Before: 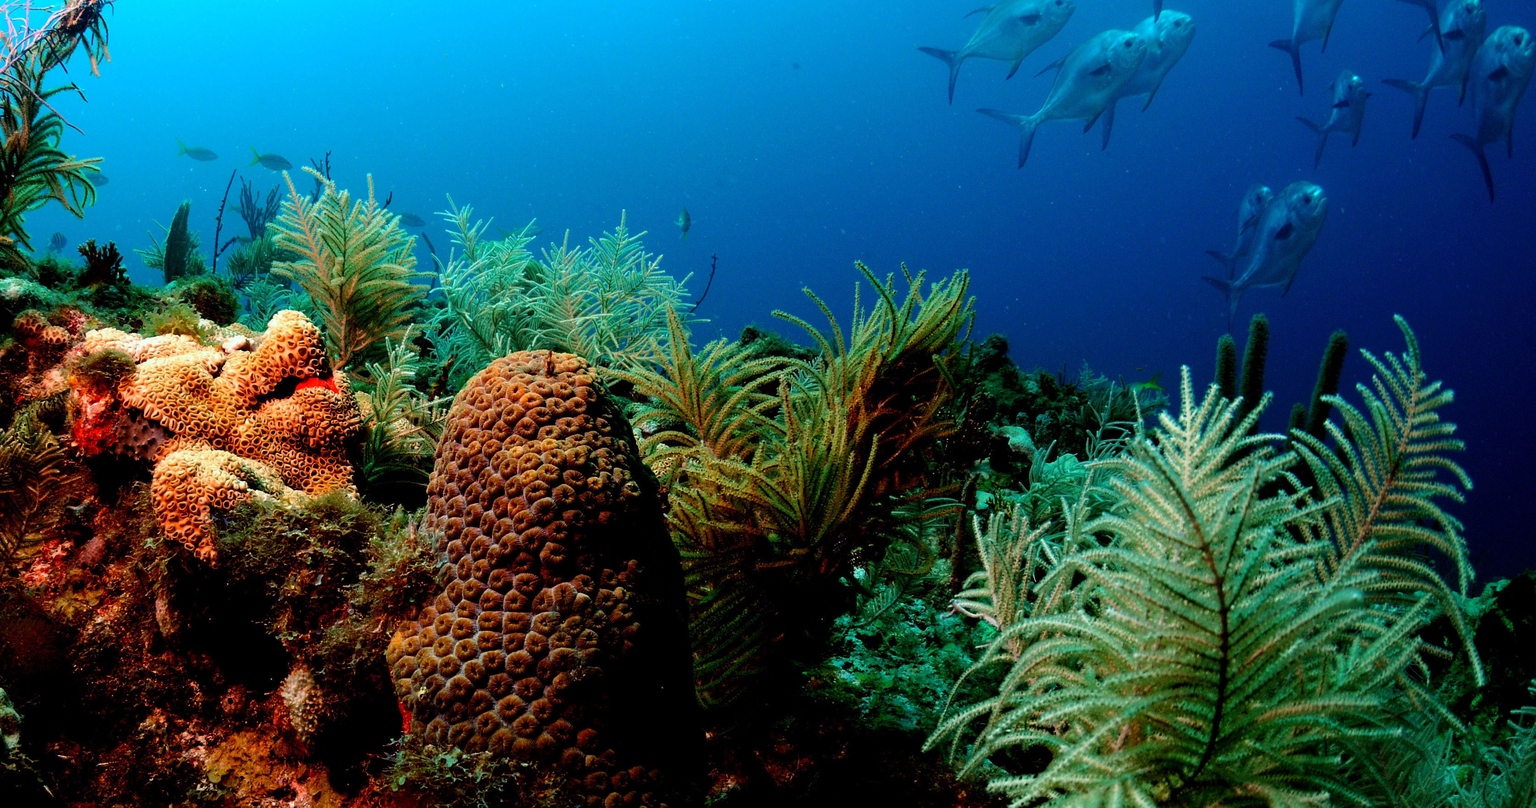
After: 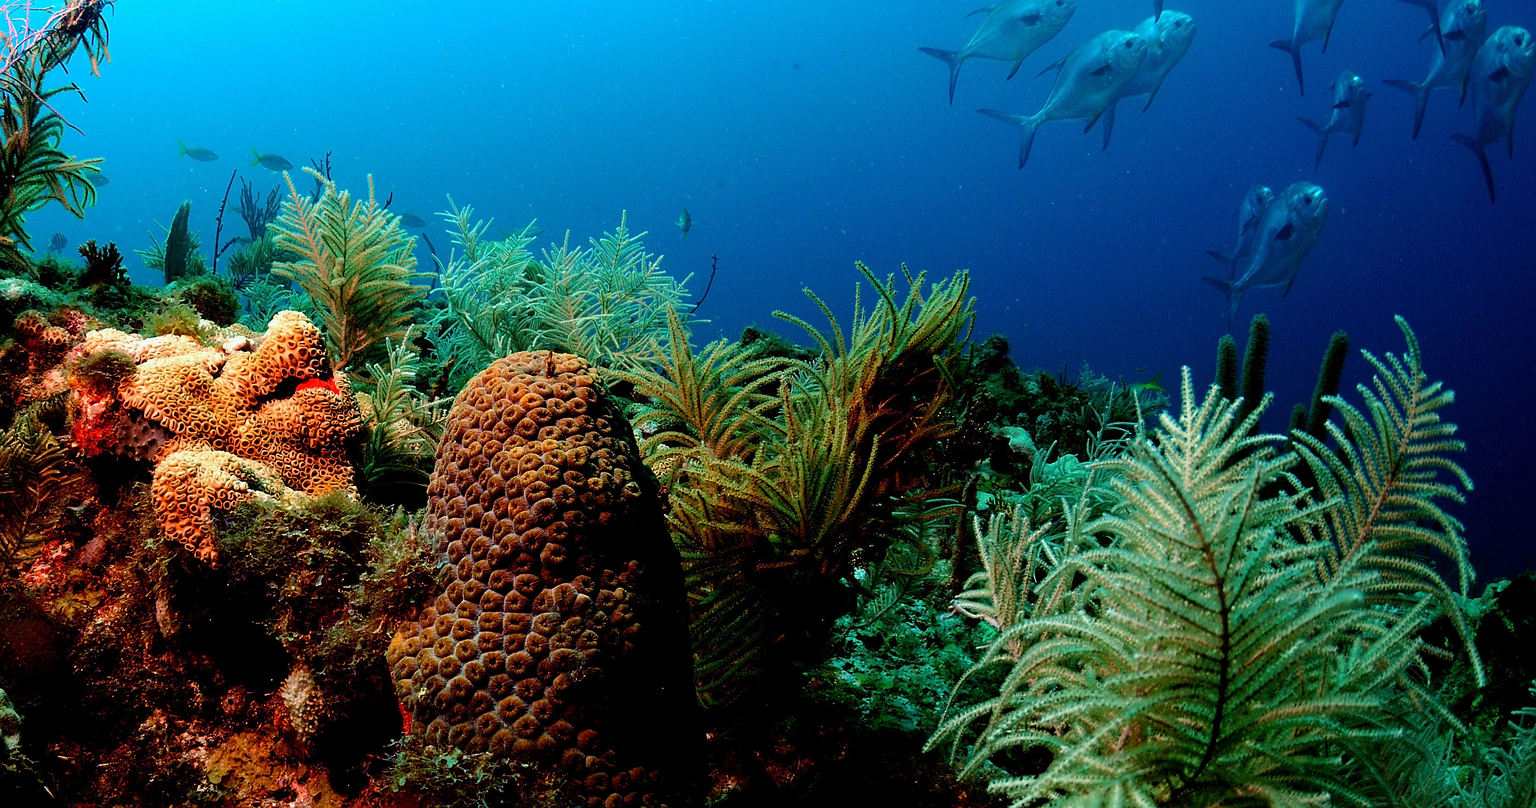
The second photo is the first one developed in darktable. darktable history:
sharpen: on, module defaults
exposure: exposure -0.01 EV
